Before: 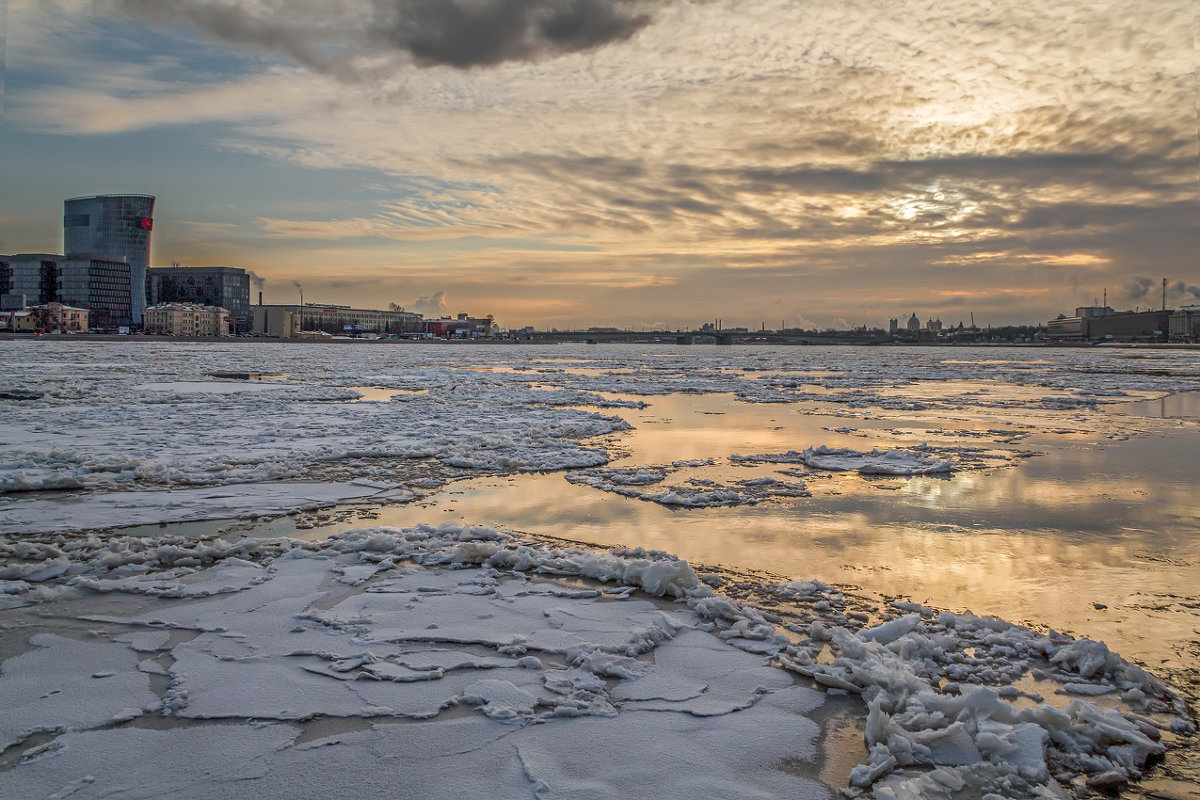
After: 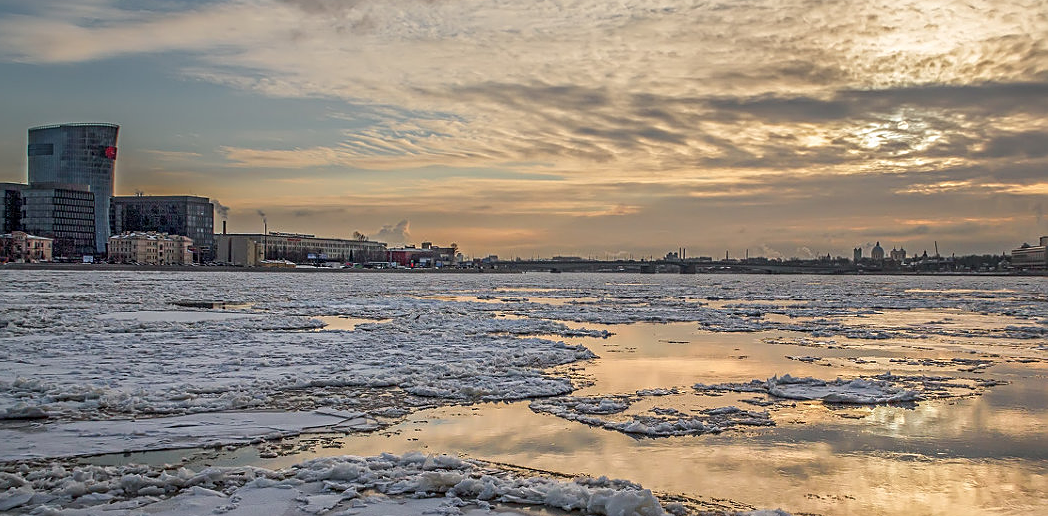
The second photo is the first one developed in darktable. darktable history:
sharpen: on, module defaults
crop: left 3.015%, top 8.969%, right 9.647%, bottom 26.457%
